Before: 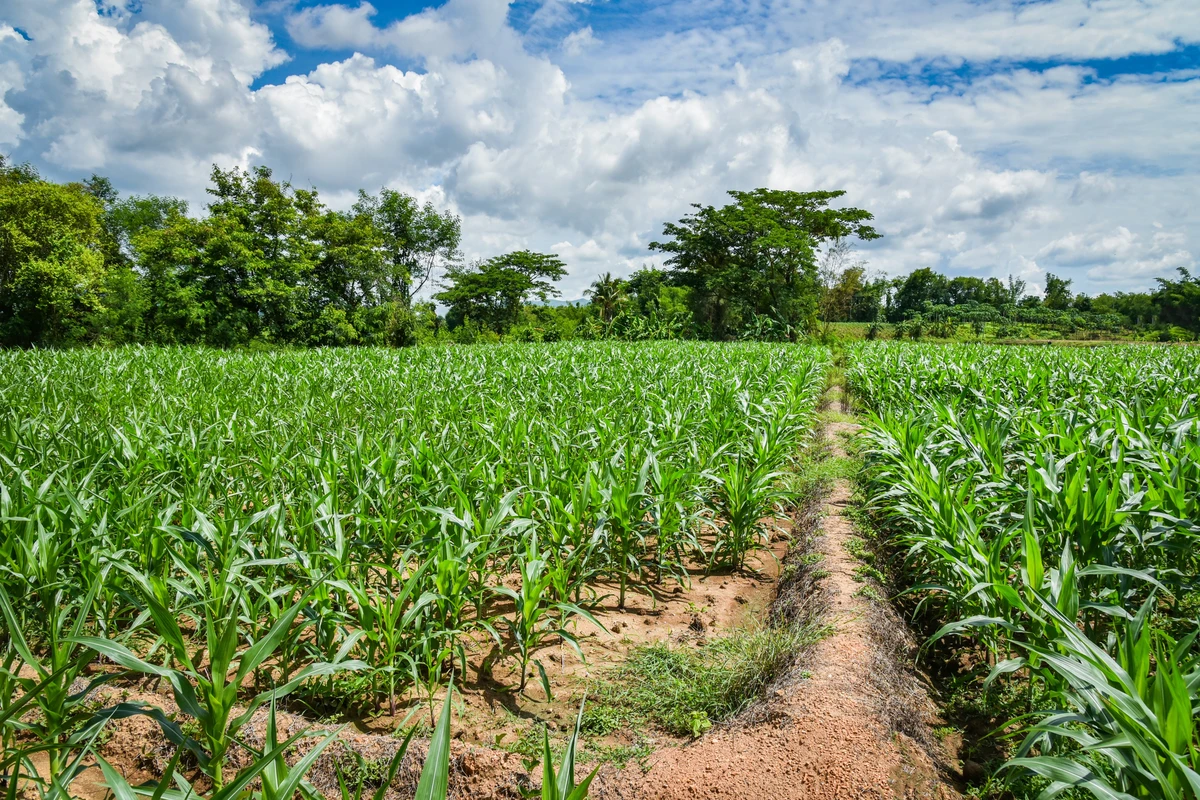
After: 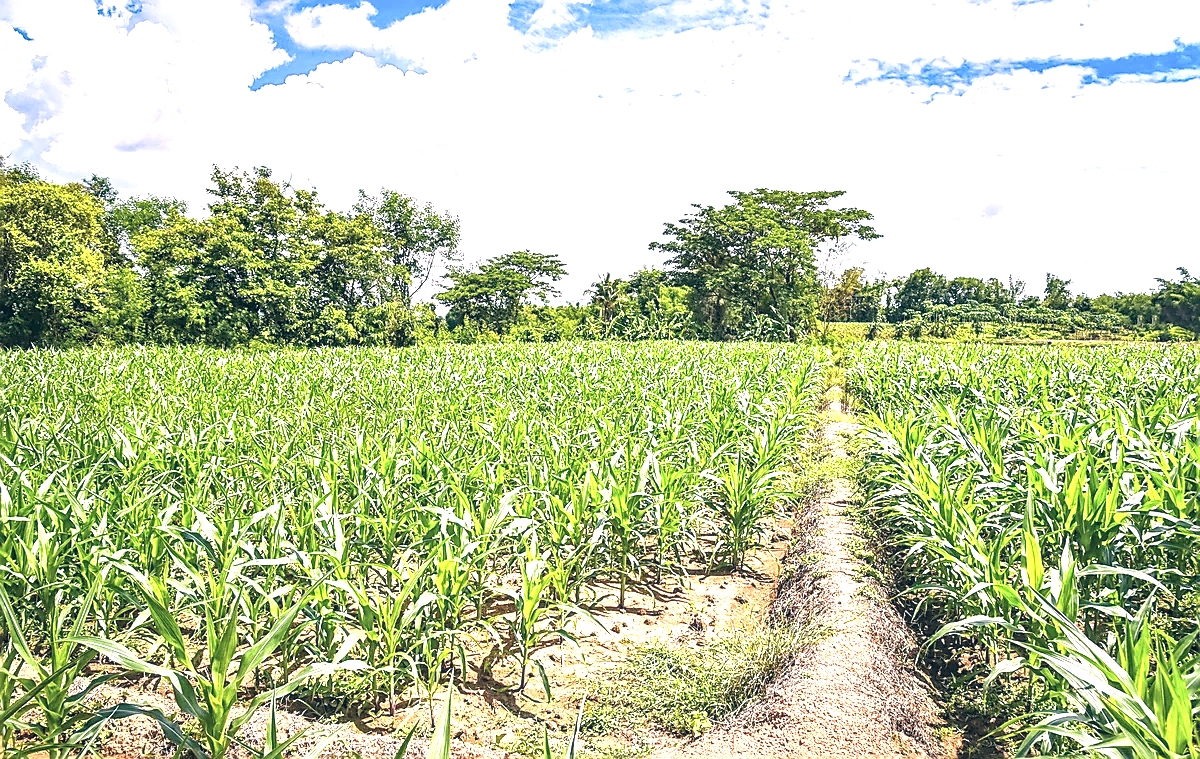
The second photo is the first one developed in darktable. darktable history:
color correction: highlights a* 14.46, highlights b* 5.85, shadows a* -5.53, shadows b* -15.24, saturation 0.85
rotate and perspective: crop left 0, crop top 0
sharpen: radius 1.4, amount 1.25, threshold 0.7
local contrast: on, module defaults
color balance rgb: linear chroma grading › global chroma -0.67%, saturation formula JzAzBz (2021)
exposure: black level correction 0, exposure 1.55 EV, compensate exposure bias true, compensate highlight preservation false
crop and rotate: top 0%, bottom 5.097%
